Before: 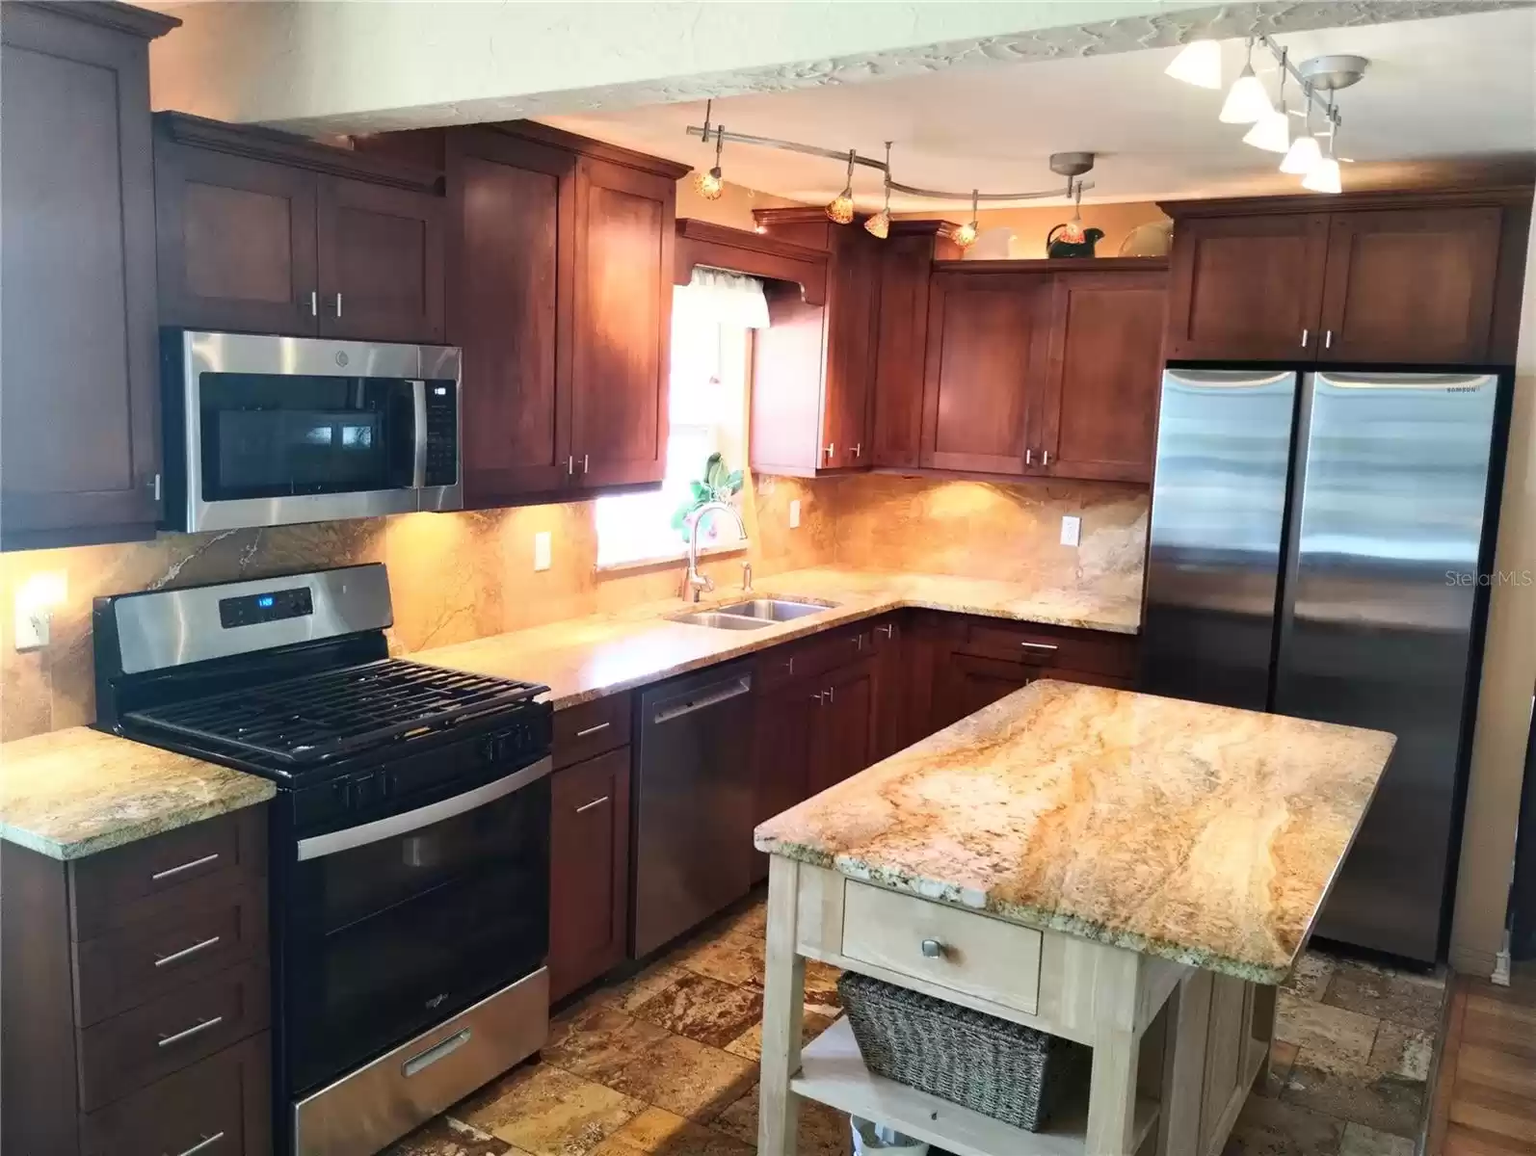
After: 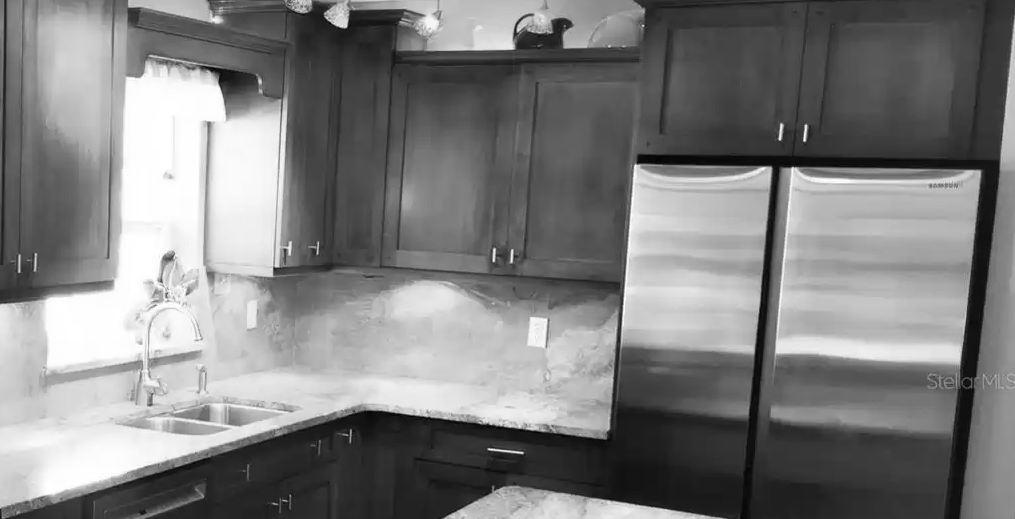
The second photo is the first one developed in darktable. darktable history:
crop: left 36.005%, top 18.293%, right 0.31%, bottom 38.444%
monochrome: on, module defaults
